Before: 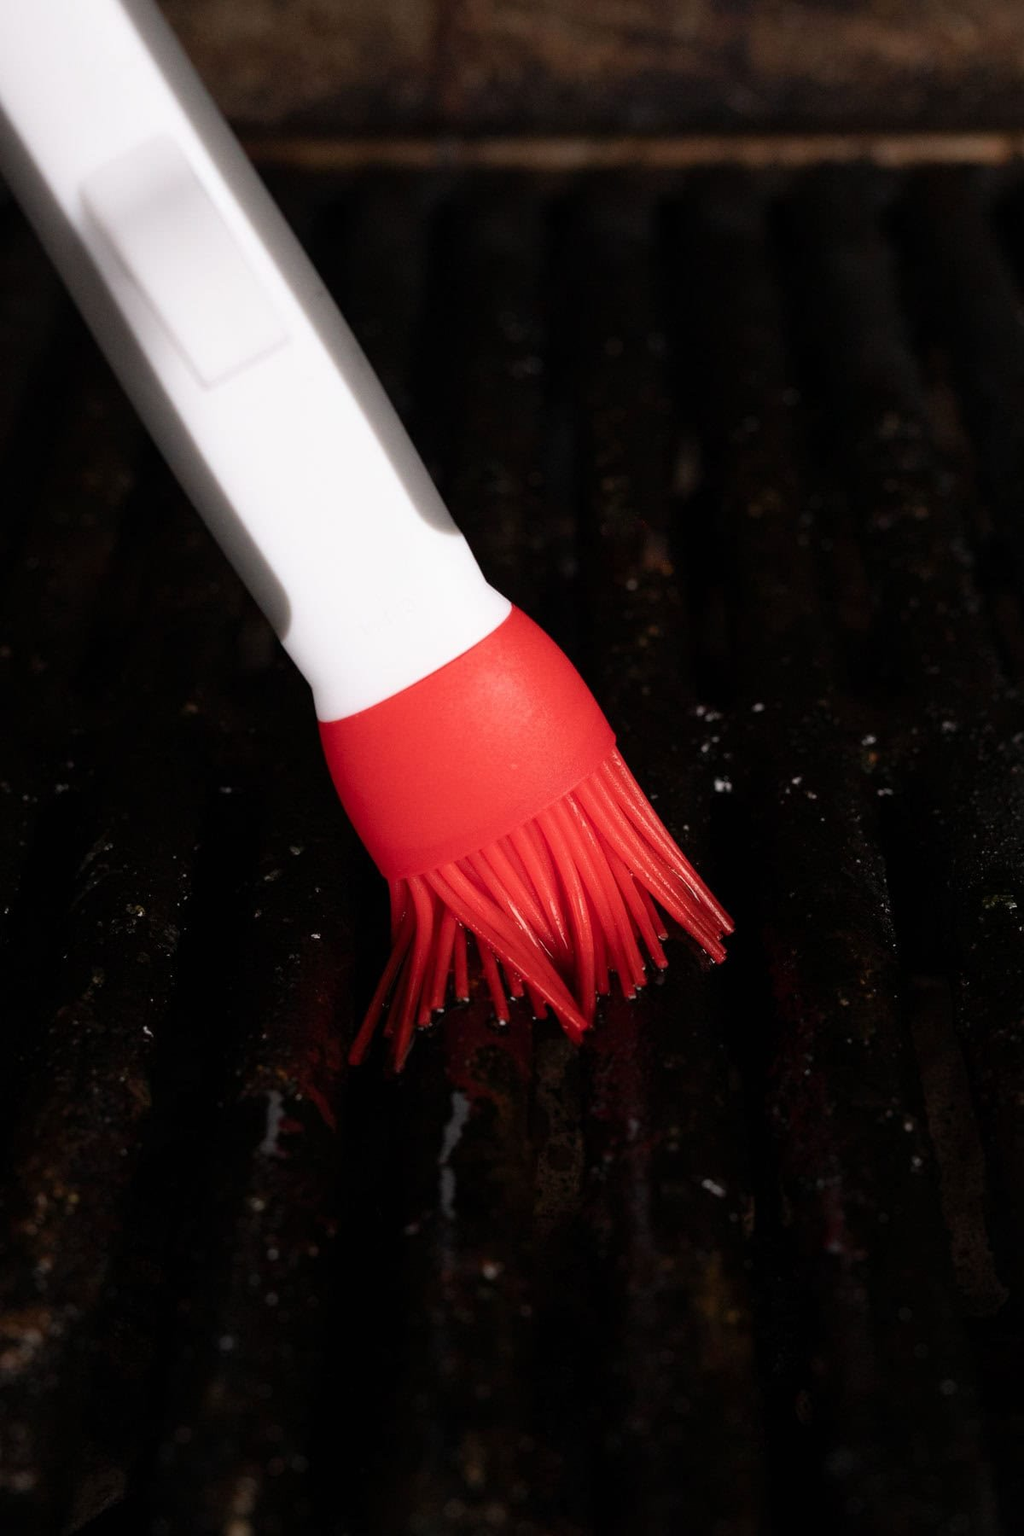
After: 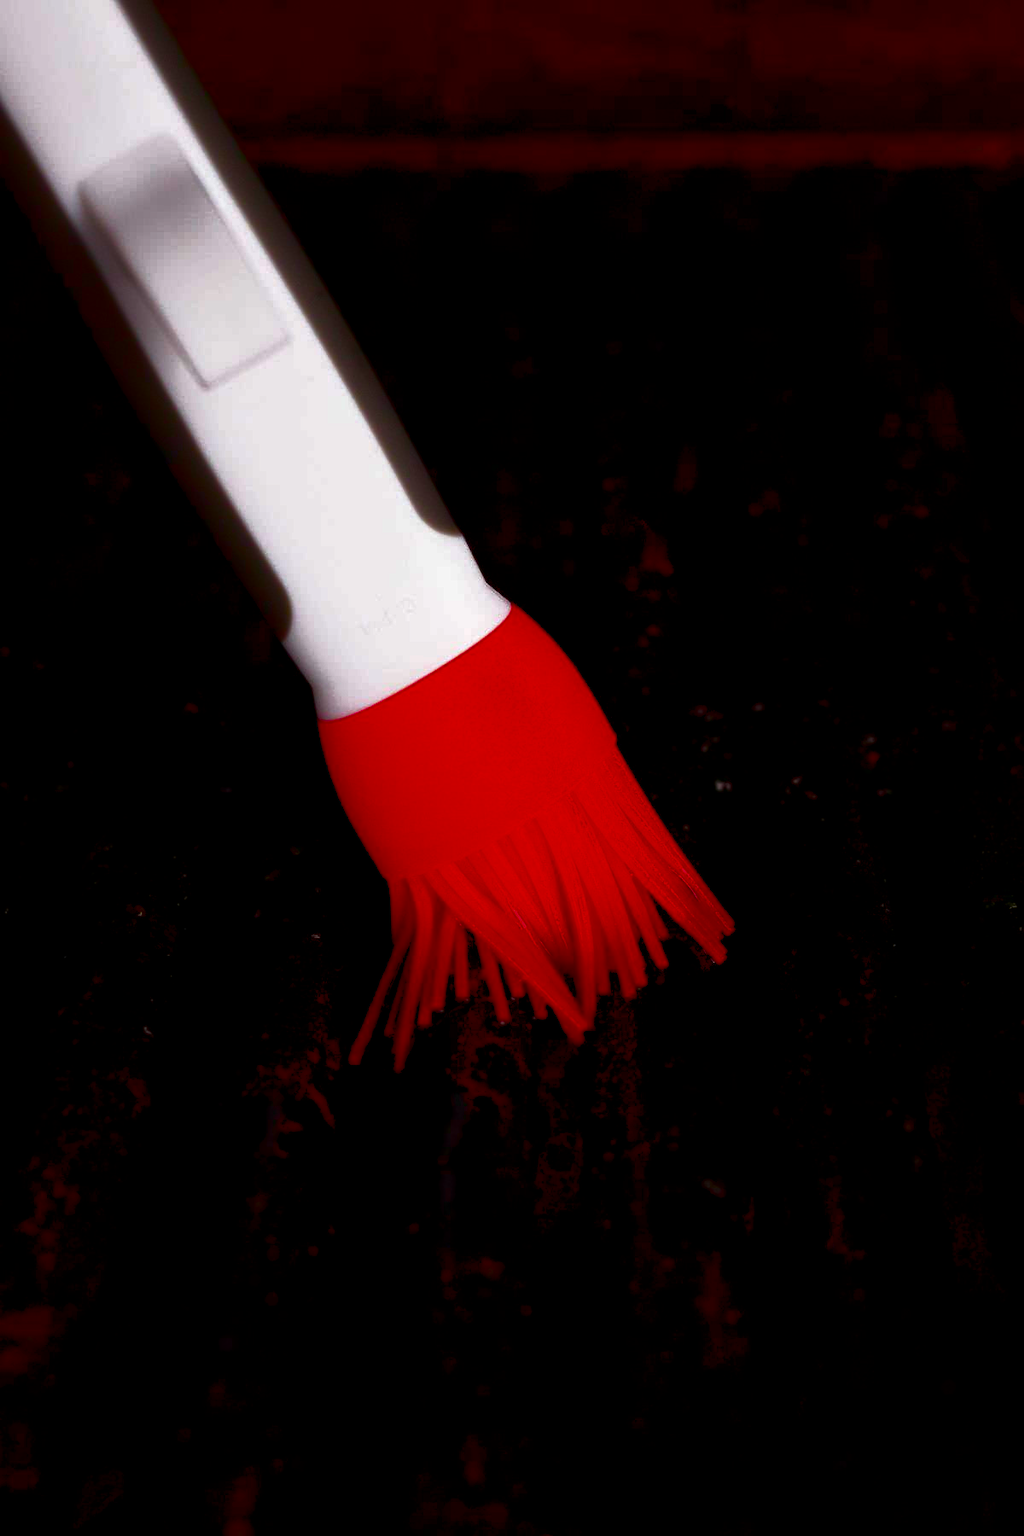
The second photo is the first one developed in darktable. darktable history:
tone equalizer: -8 EV 0.218 EV, -7 EV 0.383 EV, -6 EV 0.44 EV, -5 EV 0.242 EV, -3 EV -0.261 EV, -2 EV -0.434 EV, -1 EV -0.413 EV, +0 EV -0.271 EV, edges refinement/feathering 500, mask exposure compensation -1.57 EV, preserve details no
tone curve: curves: ch0 [(0, 0) (0.003, 0.003) (0.011, 0.011) (0.025, 0.024) (0.044, 0.042) (0.069, 0.066) (0.1, 0.095) (0.136, 0.129) (0.177, 0.169) (0.224, 0.214) (0.277, 0.264) (0.335, 0.319) (0.399, 0.38) (0.468, 0.446) (0.543, 0.558) (0.623, 0.636) (0.709, 0.719) (0.801, 0.807) (0.898, 0.901) (1, 1)], color space Lab, independent channels, preserve colors none
levels: mode automatic, levels [0, 0.476, 0.951]
contrast brightness saturation: brightness -0.989, saturation 0.996
